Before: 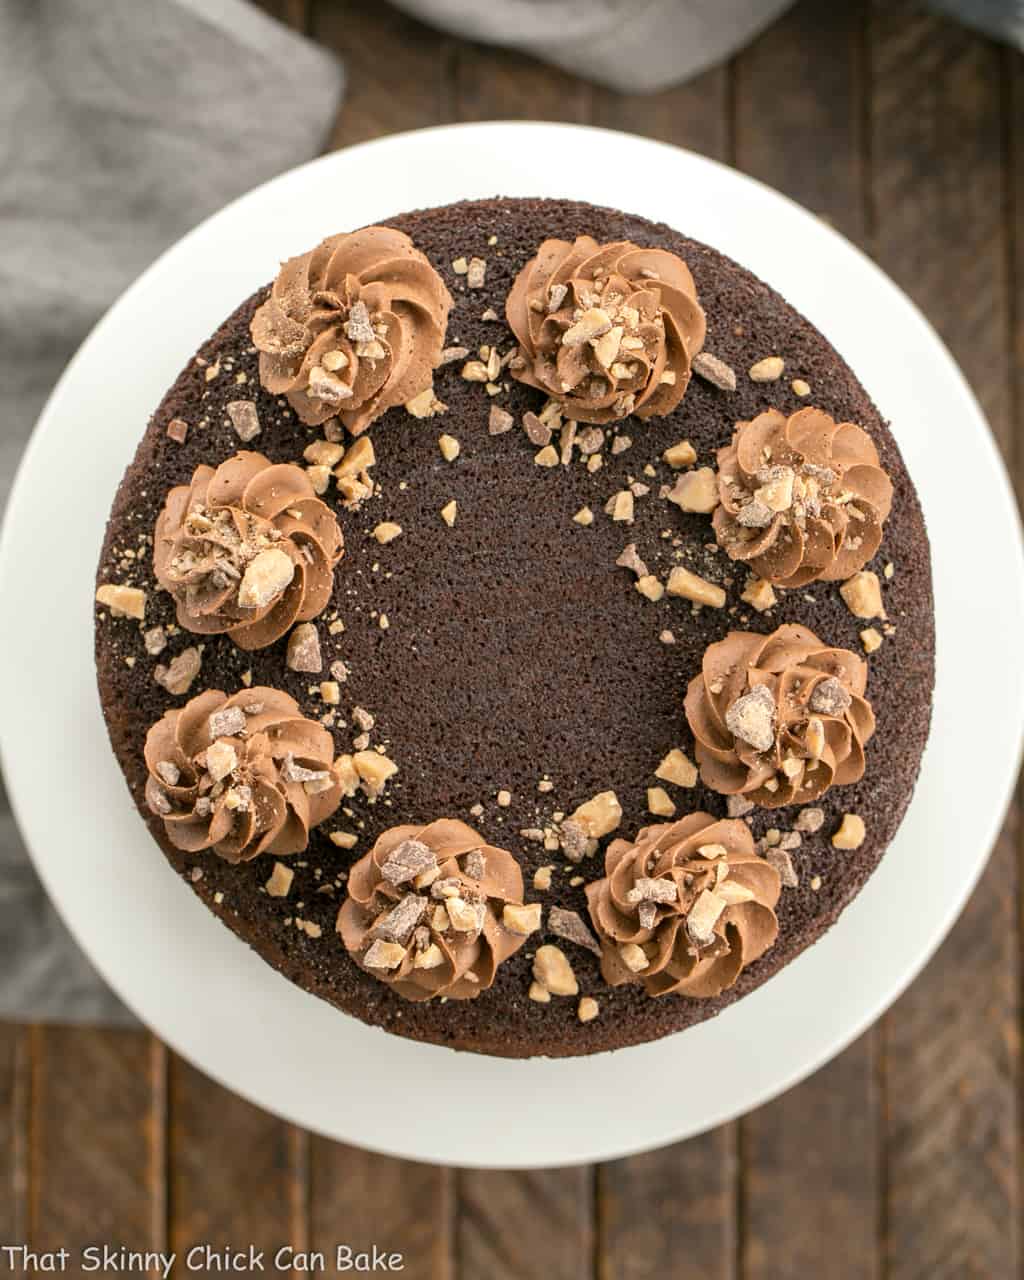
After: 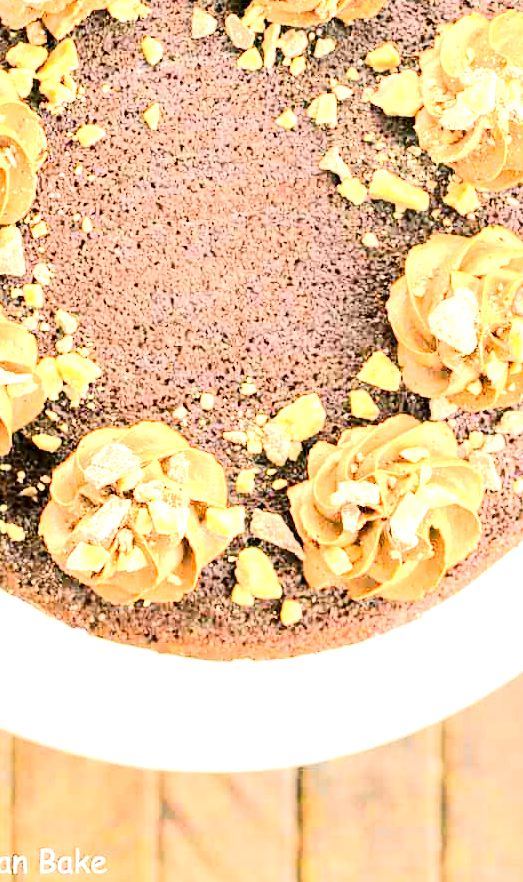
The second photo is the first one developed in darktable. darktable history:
tone equalizer: -7 EV 0.148 EV, -6 EV 0.628 EV, -5 EV 1.15 EV, -4 EV 1.3 EV, -3 EV 1.16 EV, -2 EV 0.6 EV, -1 EV 0.15 EV, edges refinement/feathering 500, mask exposure compensation -1.57 EV, preserve details no
crop and rotate: left 29.012%, top 31.021%, right 19.848%
contrast brightness saturation: contrast 0.204, brightness 0.142, saturation 0.143
exposure: black level correction 0.001, exposure 1.814 EV, compensate highlight preservation false
